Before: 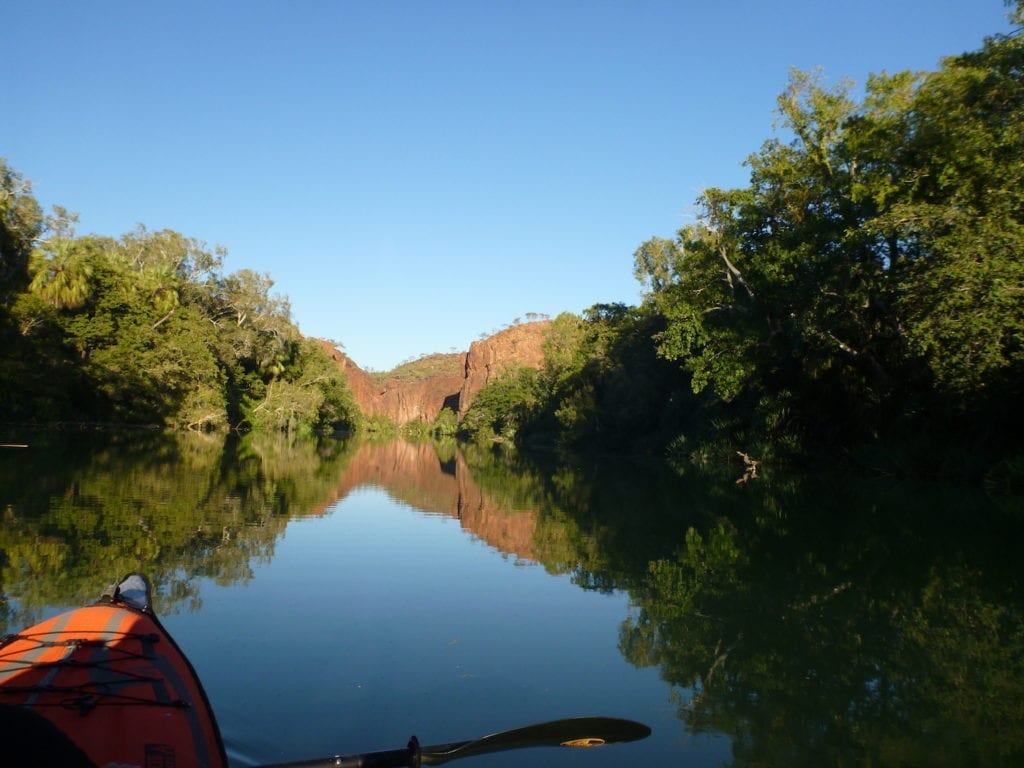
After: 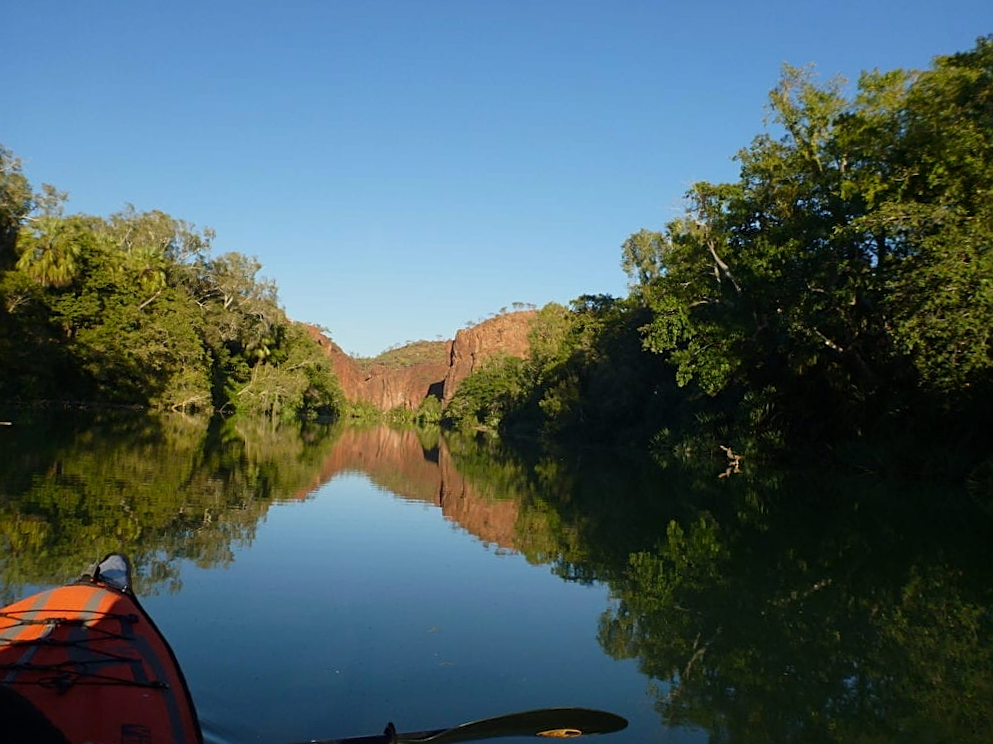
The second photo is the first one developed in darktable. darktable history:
shadows and highlights: radius 122.18, shadows 21.87, white point adjustment -9.65, highlights -15.32, highlights color adjustment 0.373%, soften with gaussian
sharpen: on, module defaults
crop and rotate: angle -1.35°
